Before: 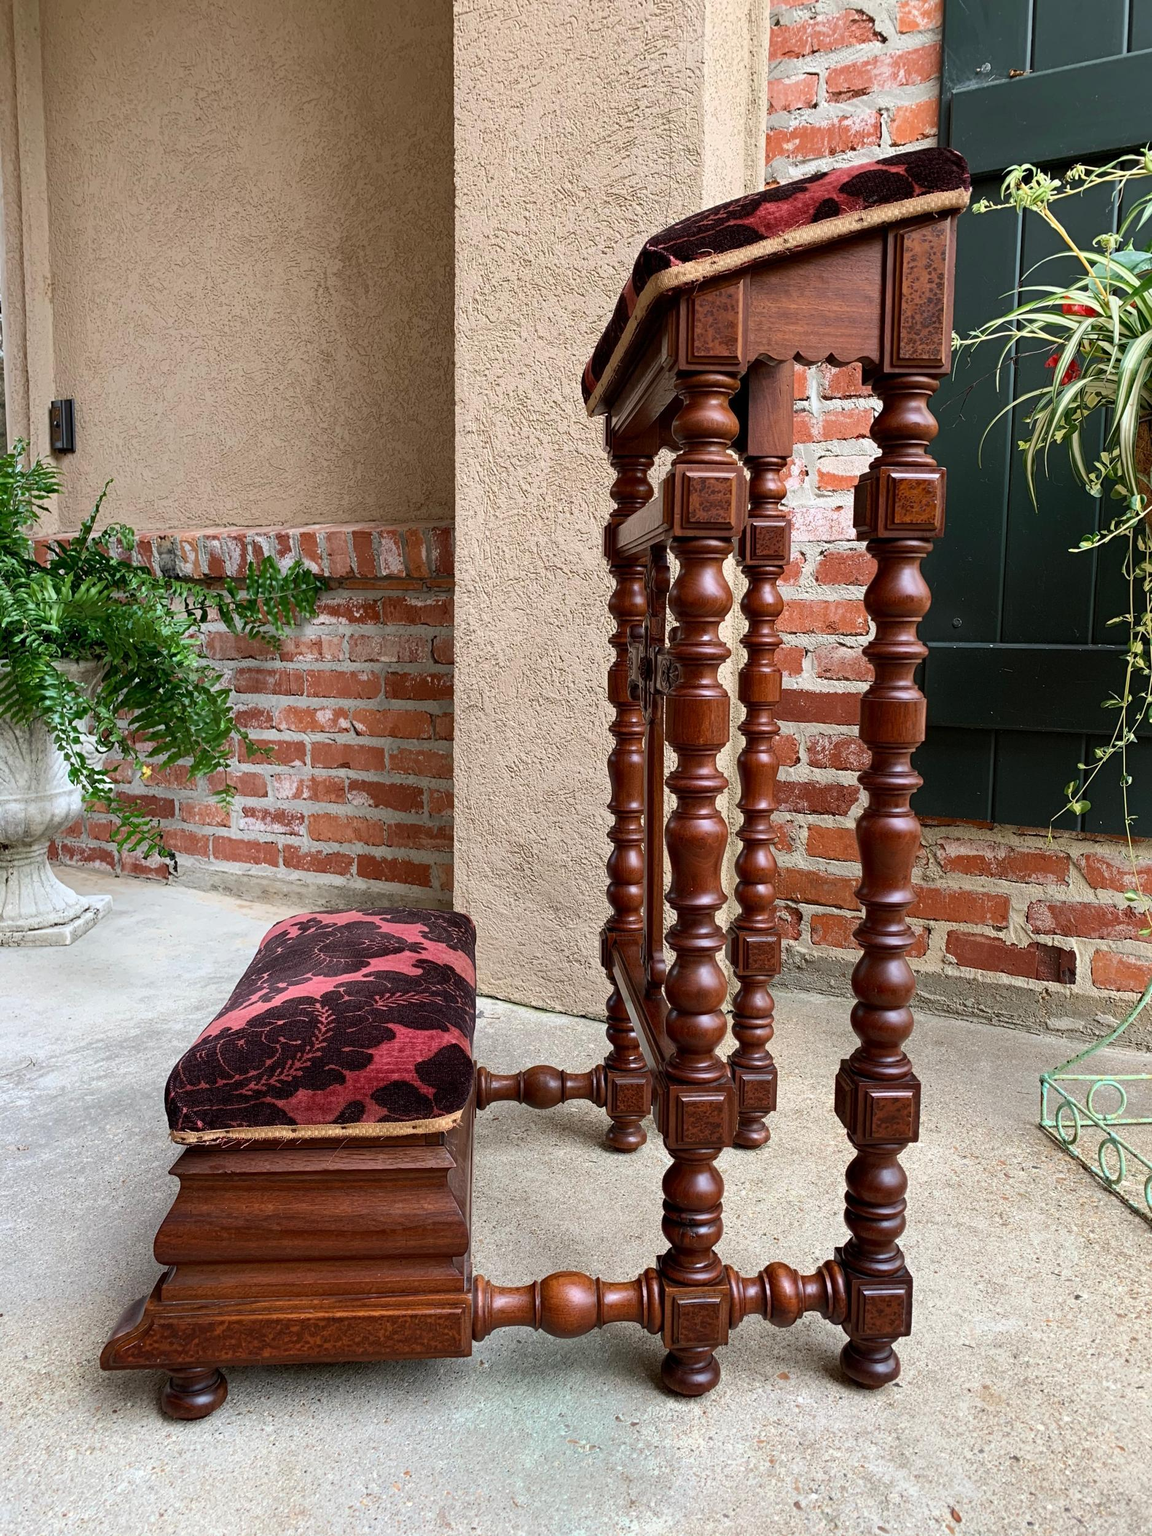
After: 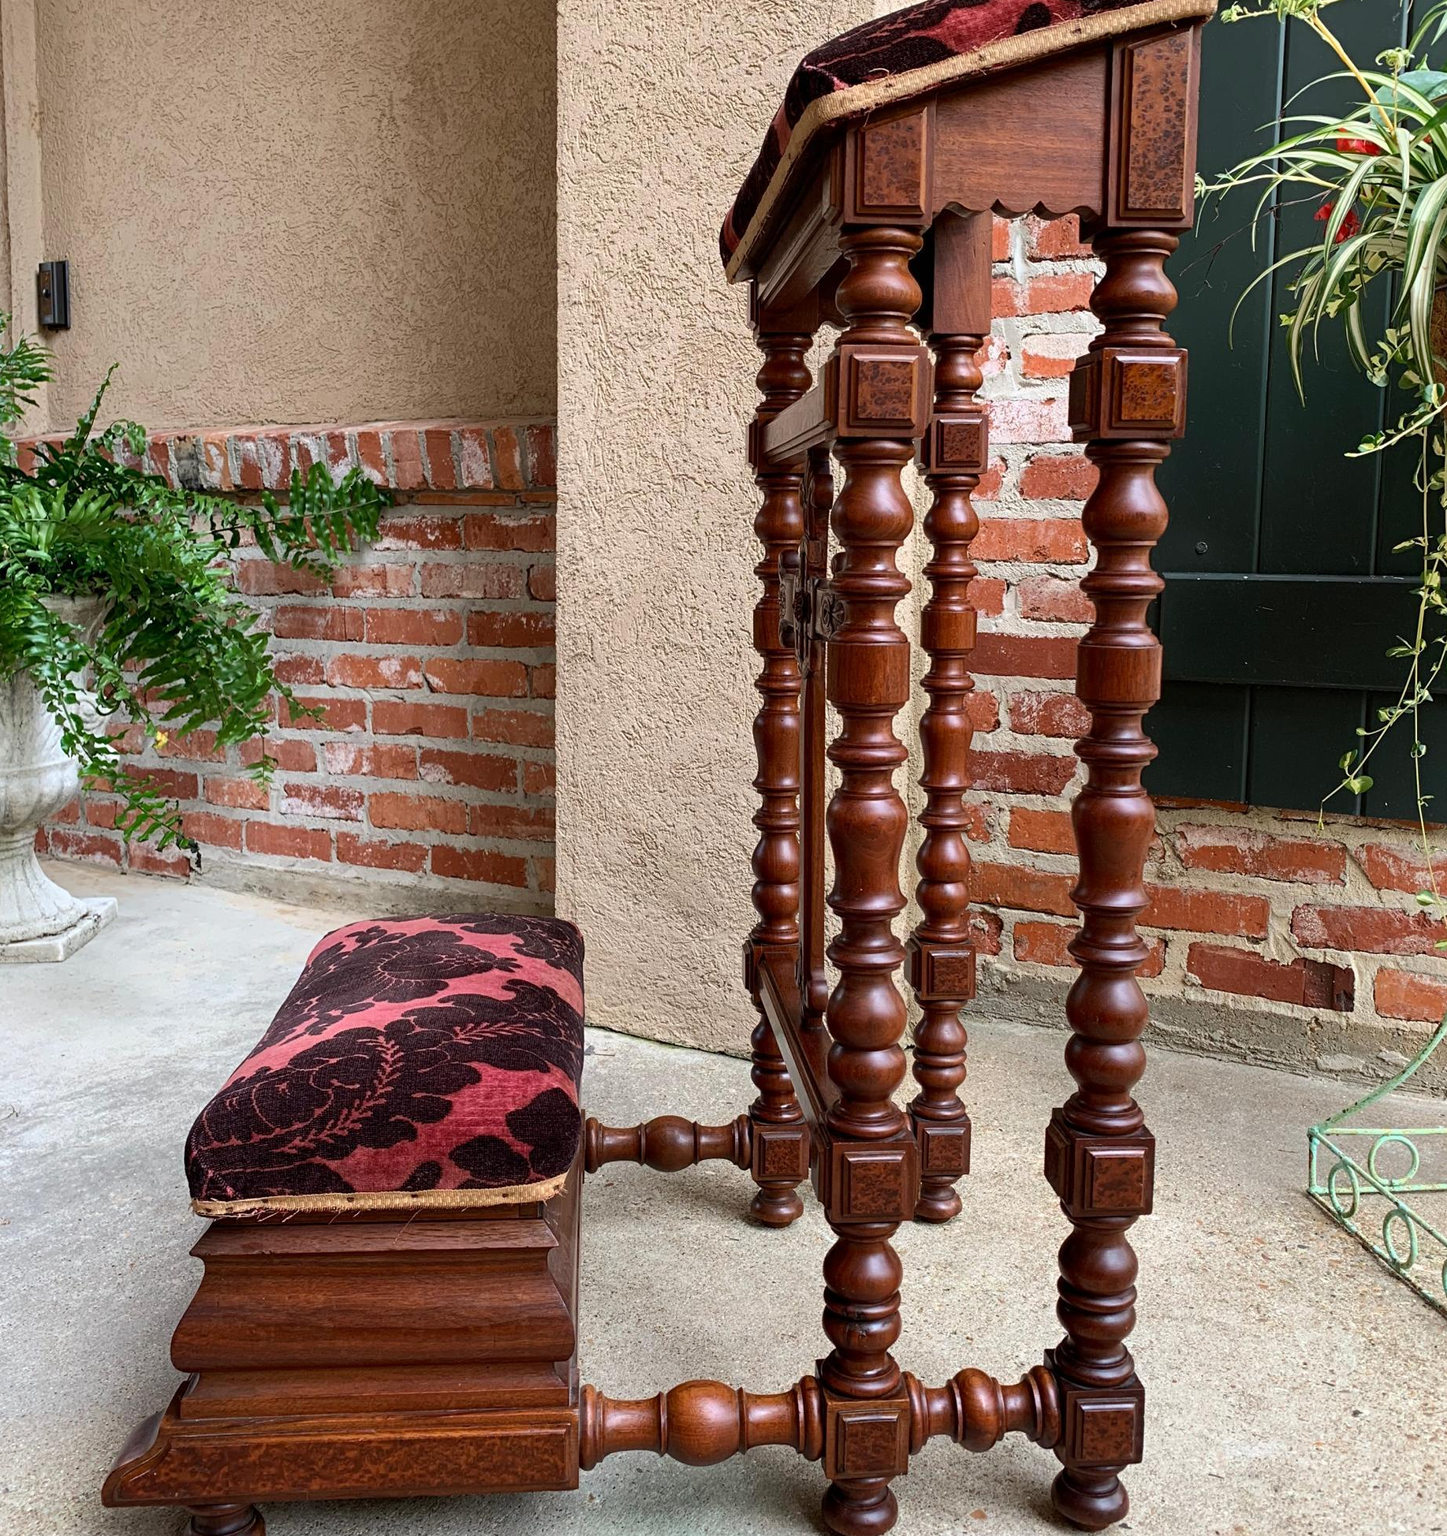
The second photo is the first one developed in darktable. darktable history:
crop and rotate: left 1.814%, top 12.818%, right 0.25%, bottom 9.225%
